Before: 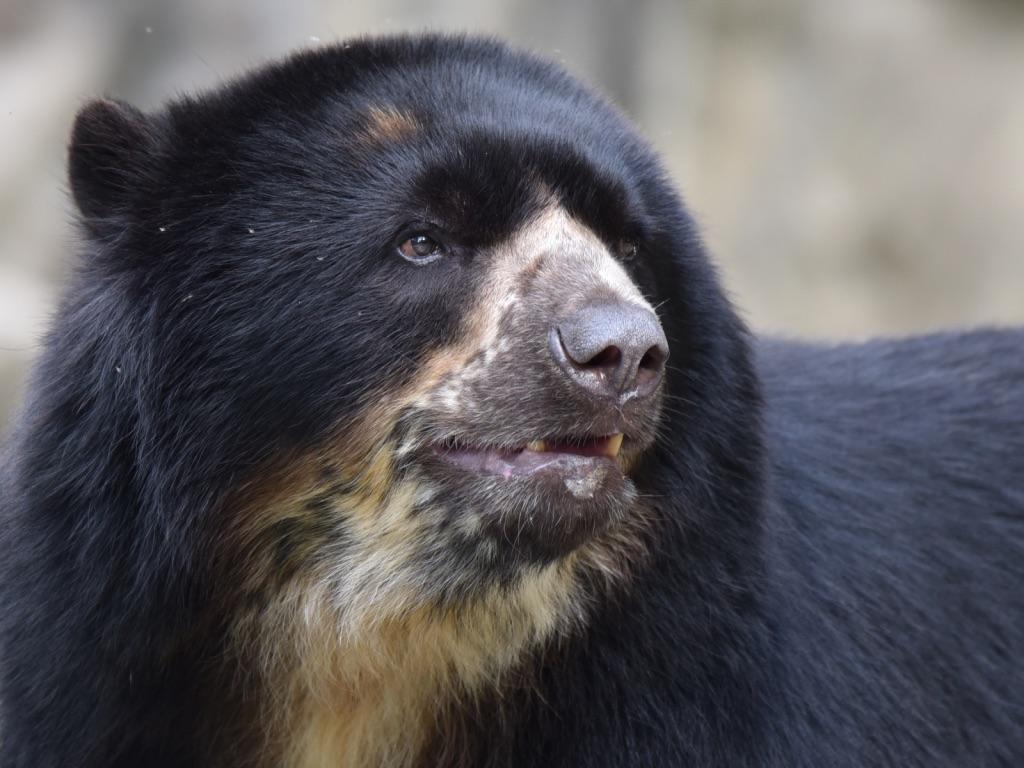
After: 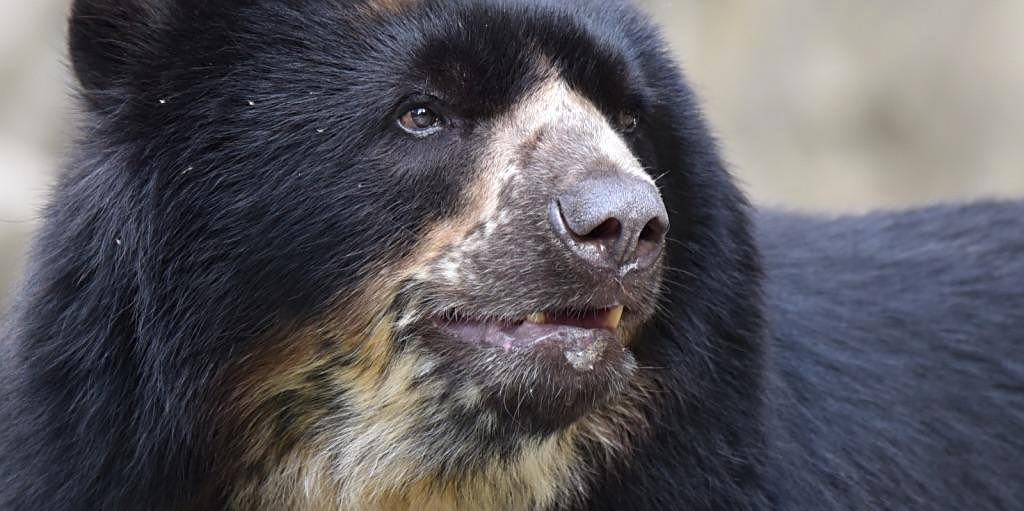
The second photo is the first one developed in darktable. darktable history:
crop: top 16.727%, bottom 16.727%
sharpen: on, module defaults
exposure: exposure 0.081 EV, compensate highlight preservation false
